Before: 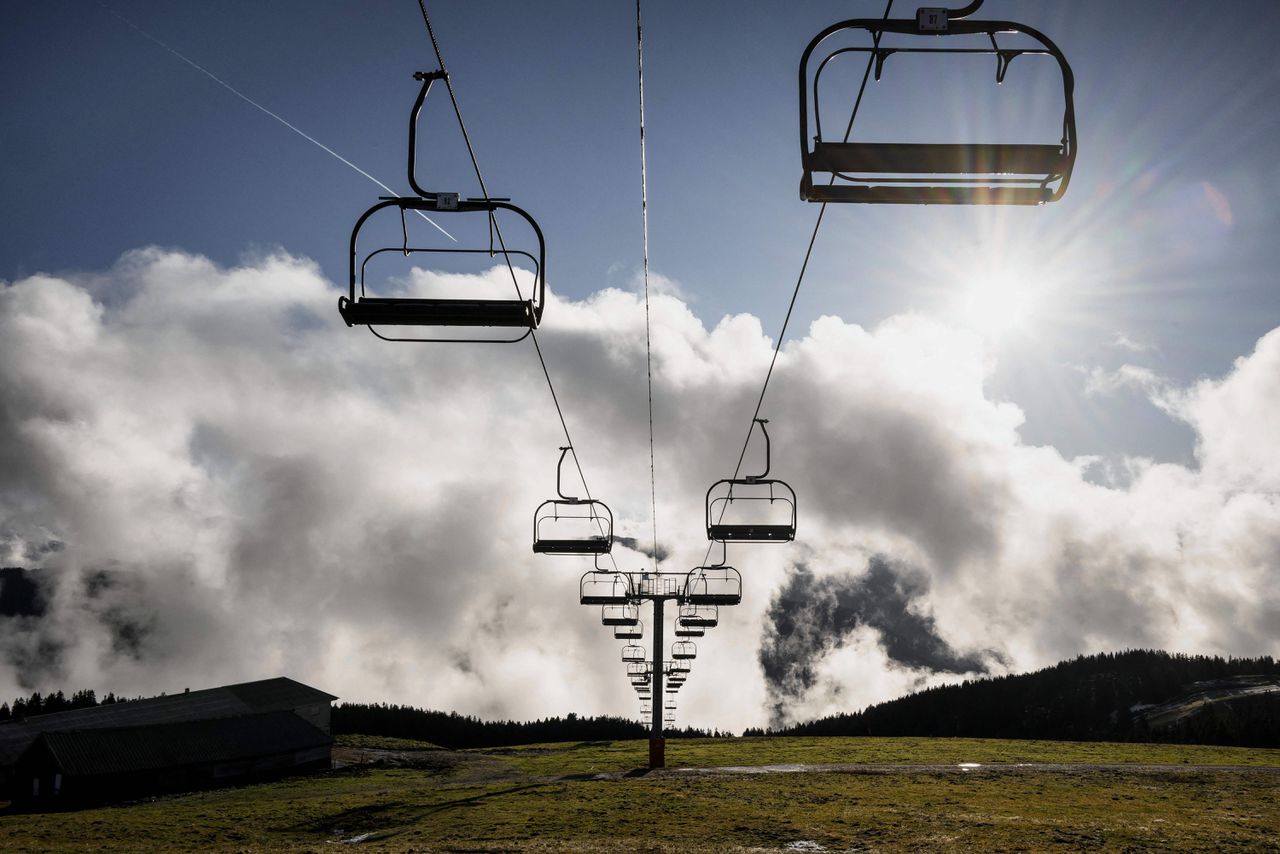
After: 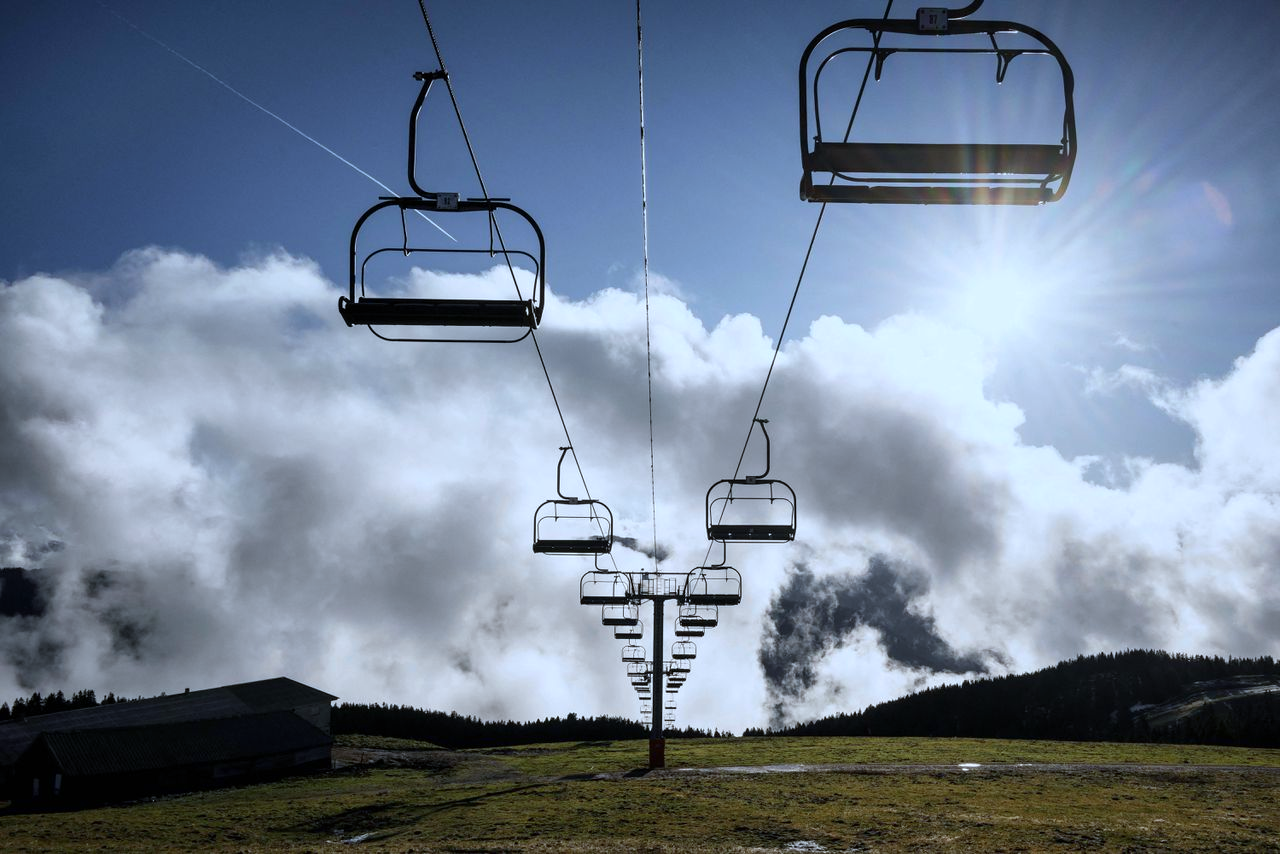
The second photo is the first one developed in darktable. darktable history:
color calibration: illuminant as shot in camera, x 0.378, y 0.381, temperature 4101.1 K
